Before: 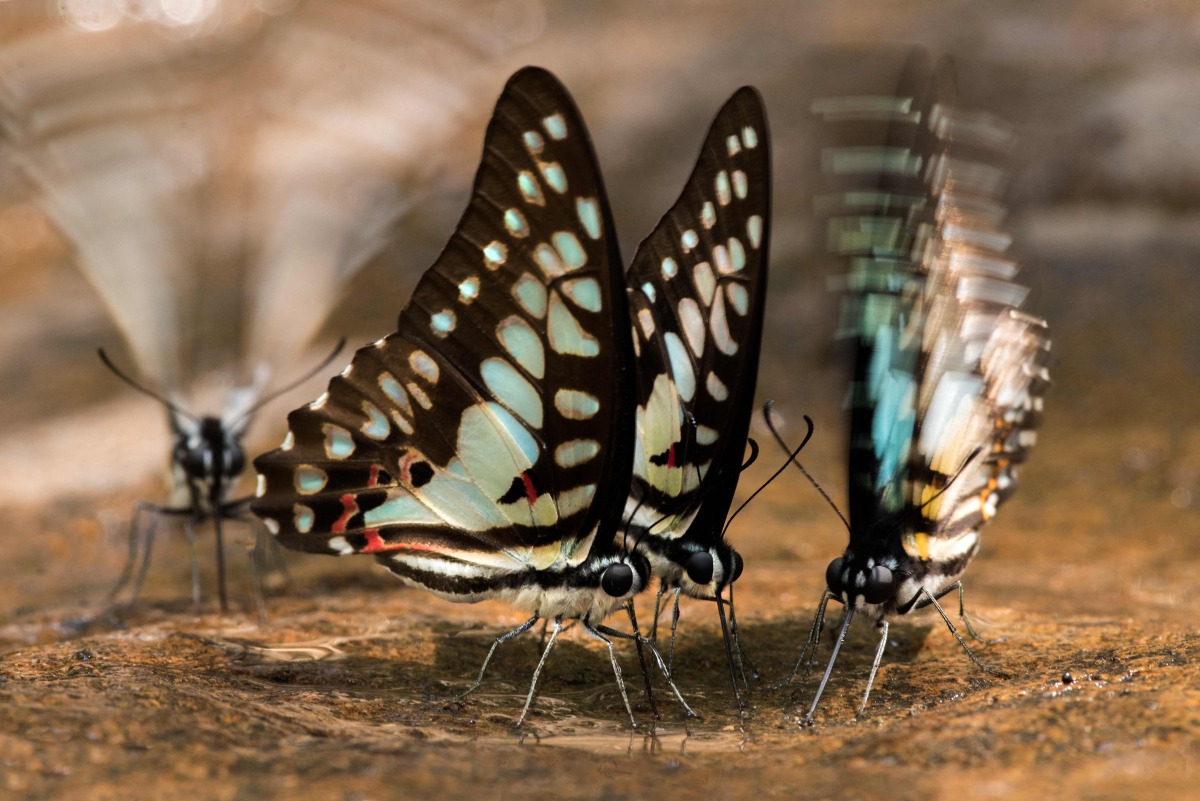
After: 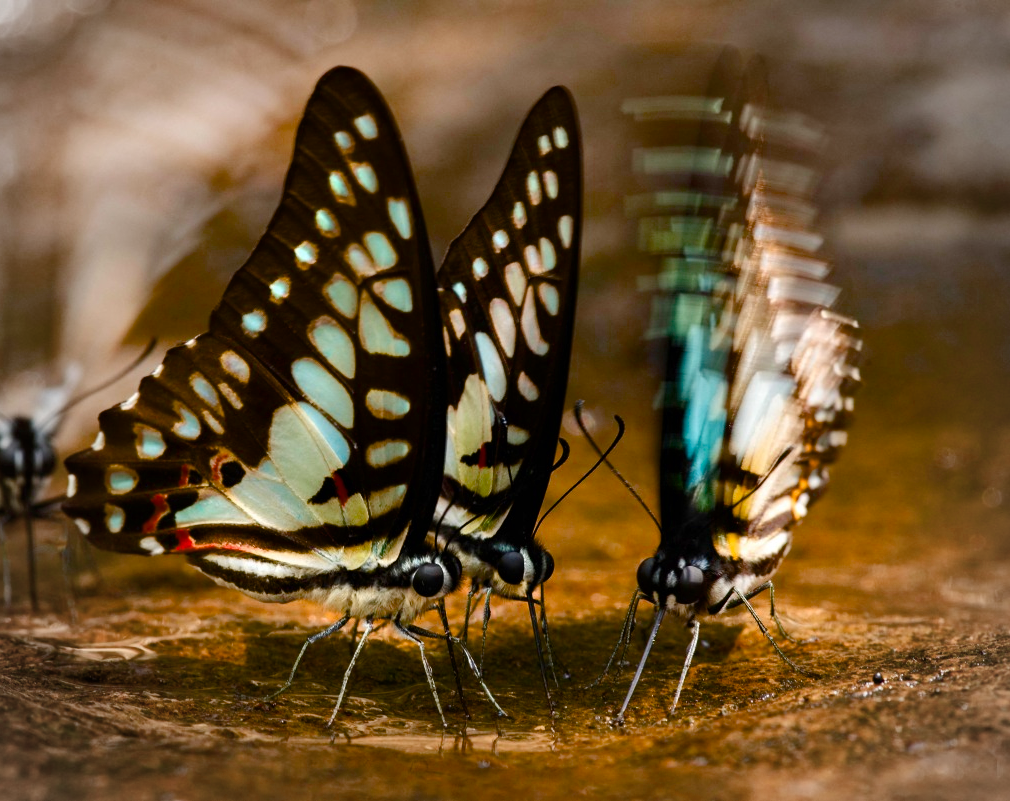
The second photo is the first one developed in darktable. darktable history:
color balance rgb: linear chroma grading › global chroma 8.098%, perceptual saturation grading › global saturation 20%, perceptual saturation grading › highlights -25.242%, perceptual saturation grading › shadows 49.455%, global vibrance 16.654%, saturation formula JzAzBz (2021)
vignetting: fall-off start 71.87%, brightness -0.286
crop: left 15.815%
